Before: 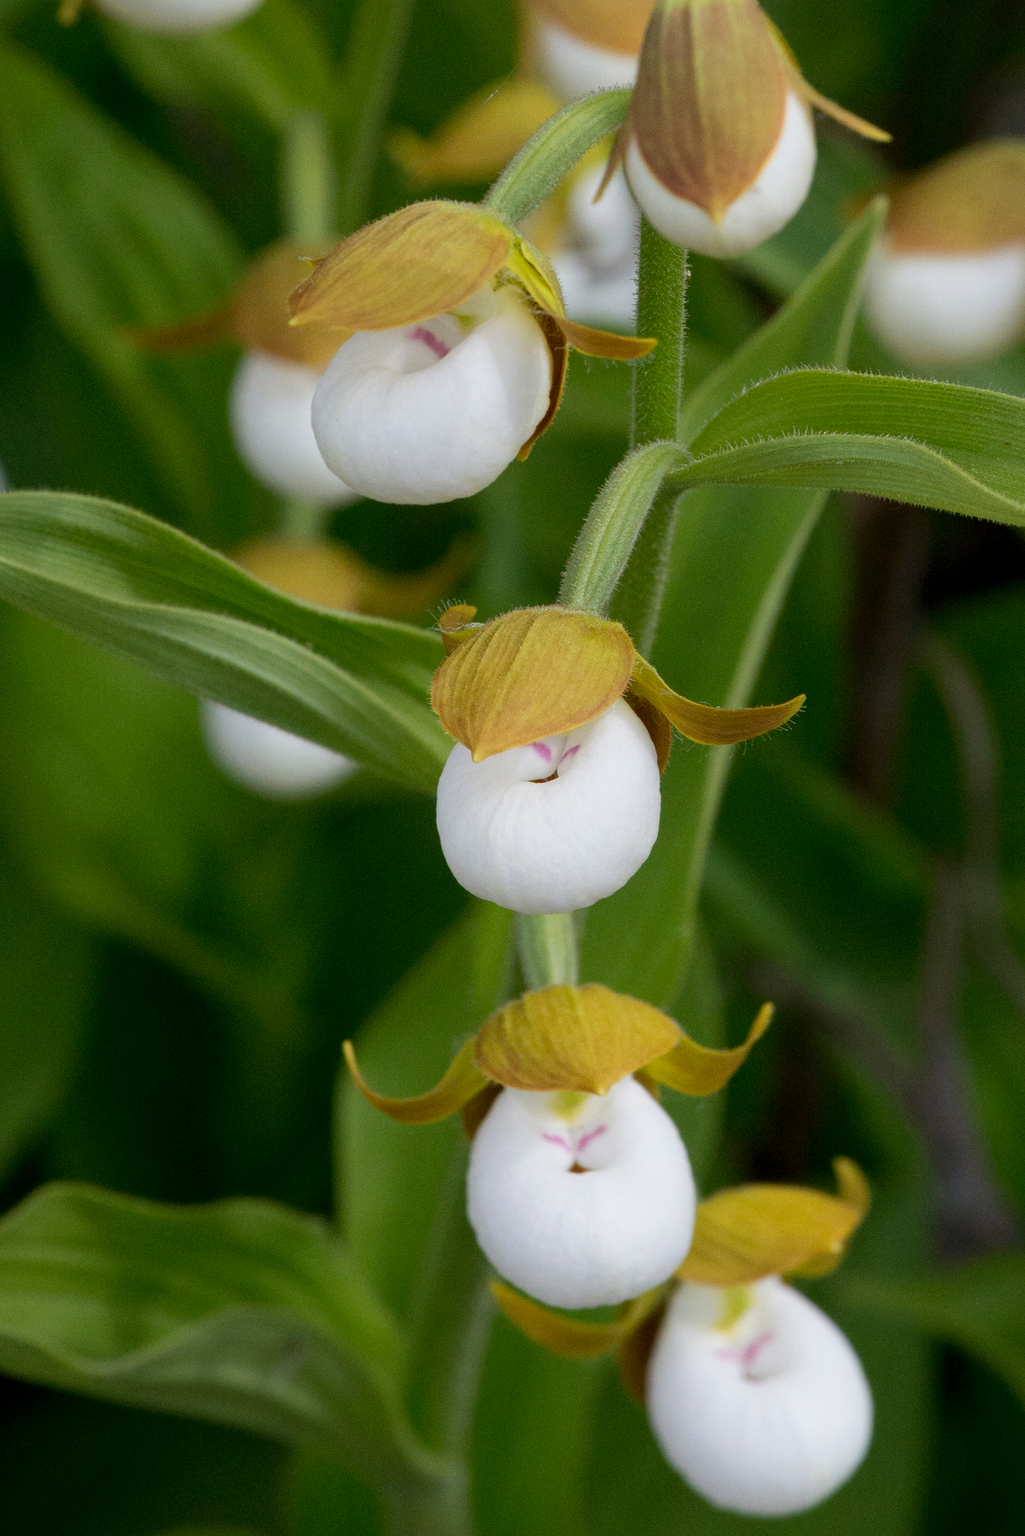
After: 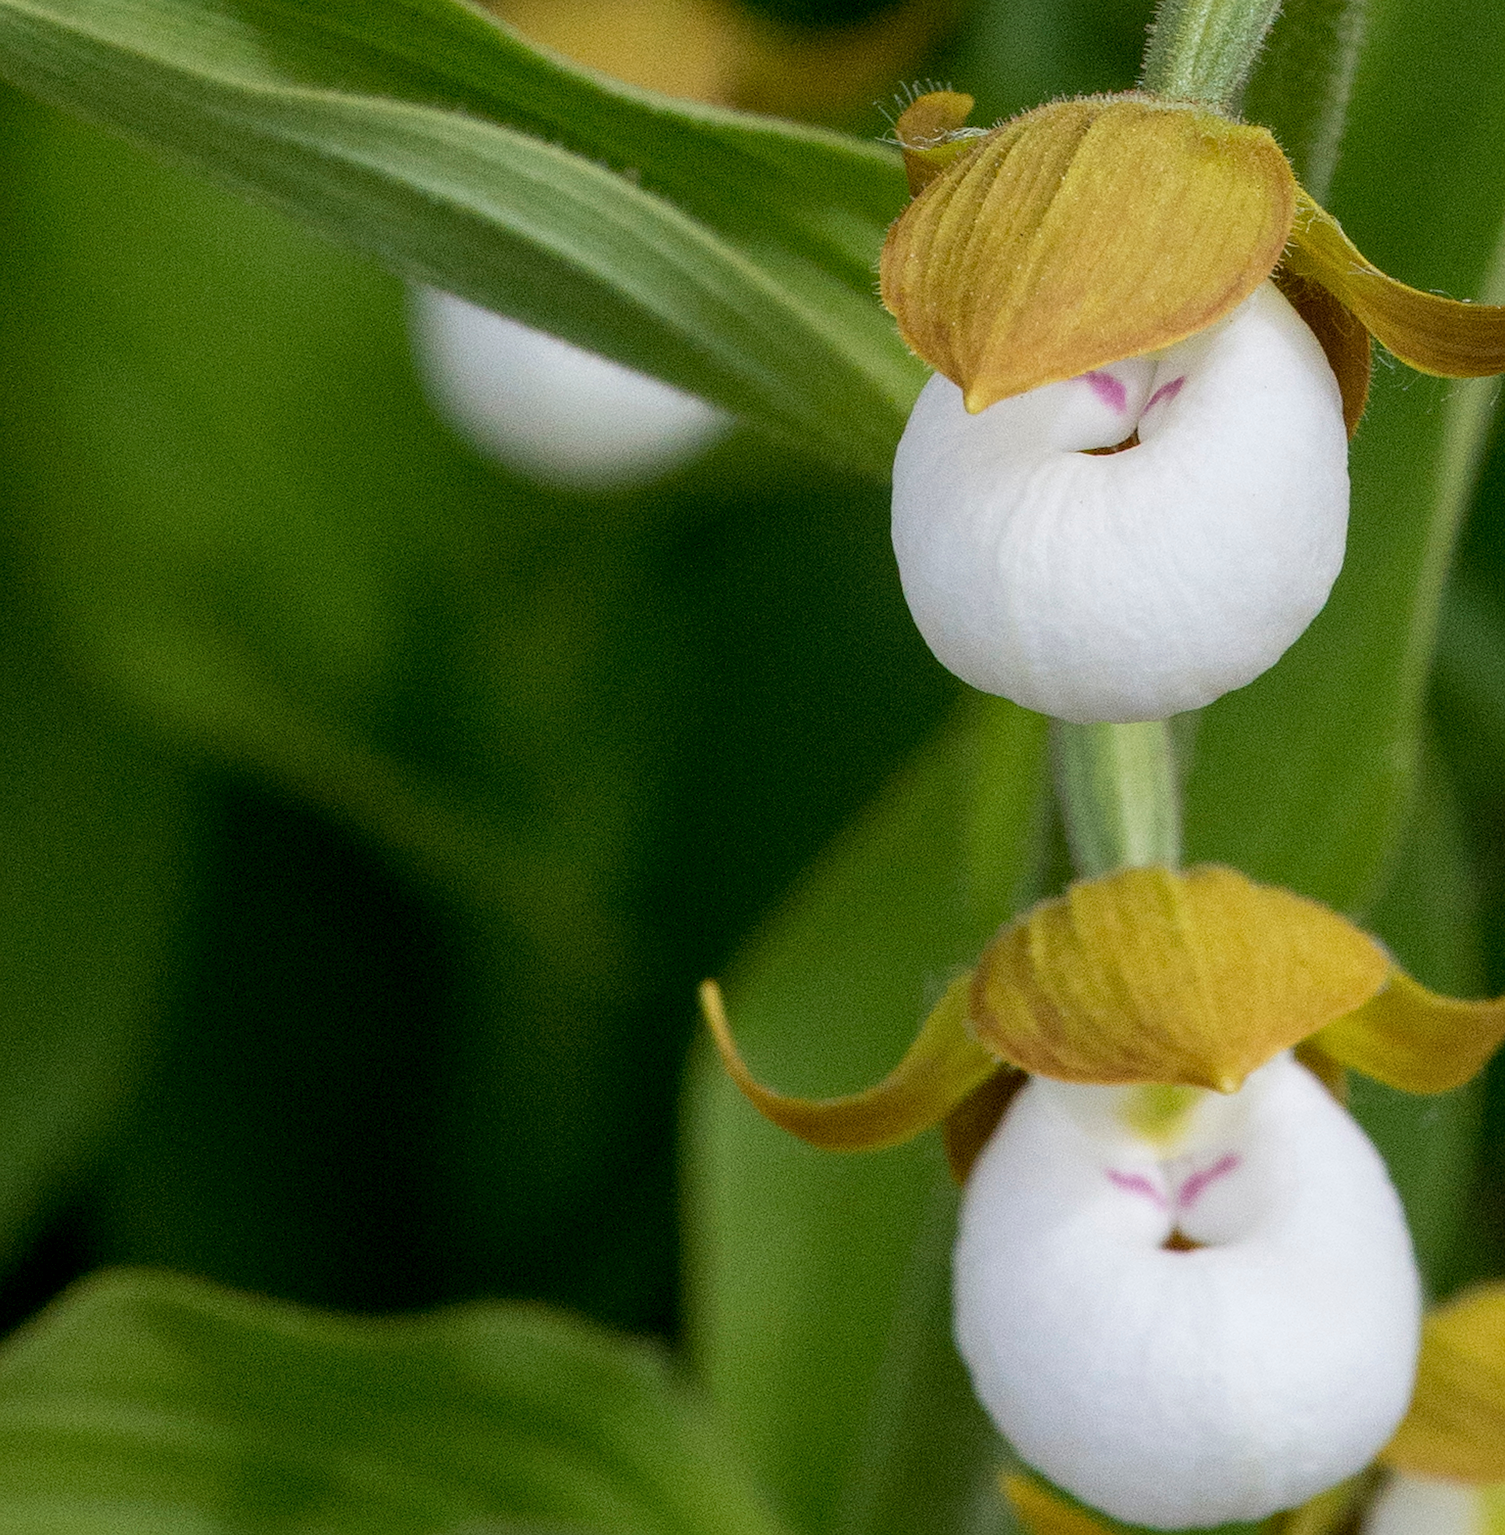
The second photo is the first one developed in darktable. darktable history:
local contrast: on, module defaults
crop: top 36.472%, right 28.048%, bottom 14.529%
exposure: compensate highlight preservation false
sharpen: on, module defaults
